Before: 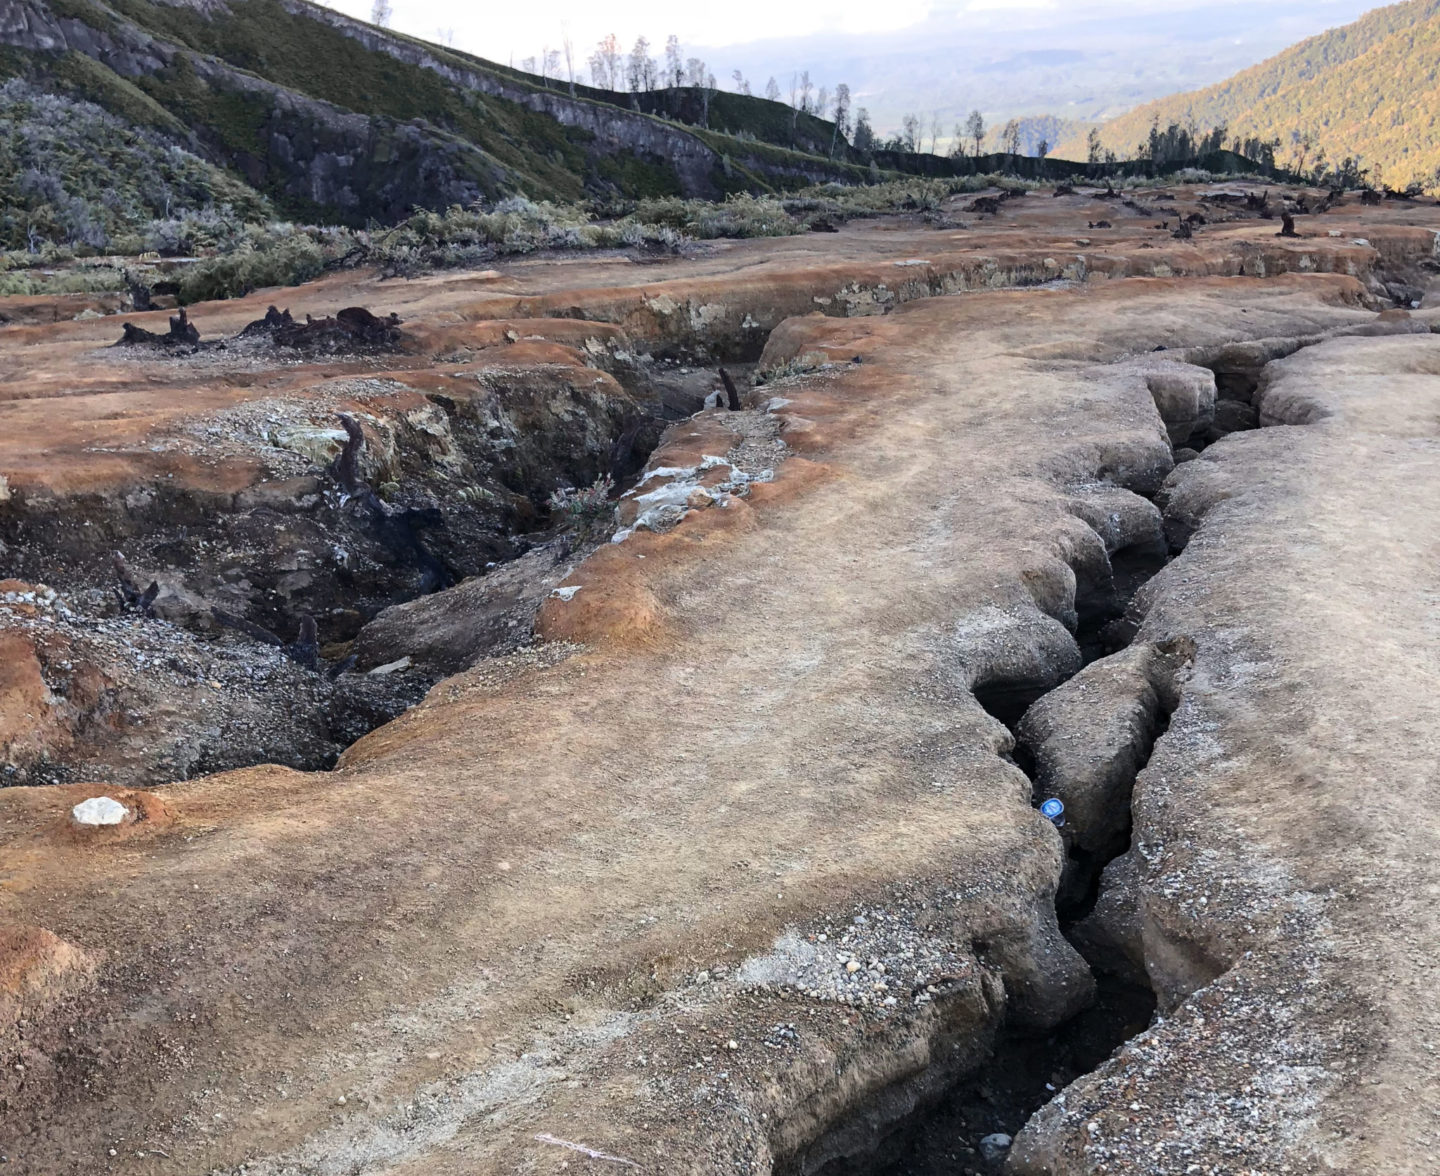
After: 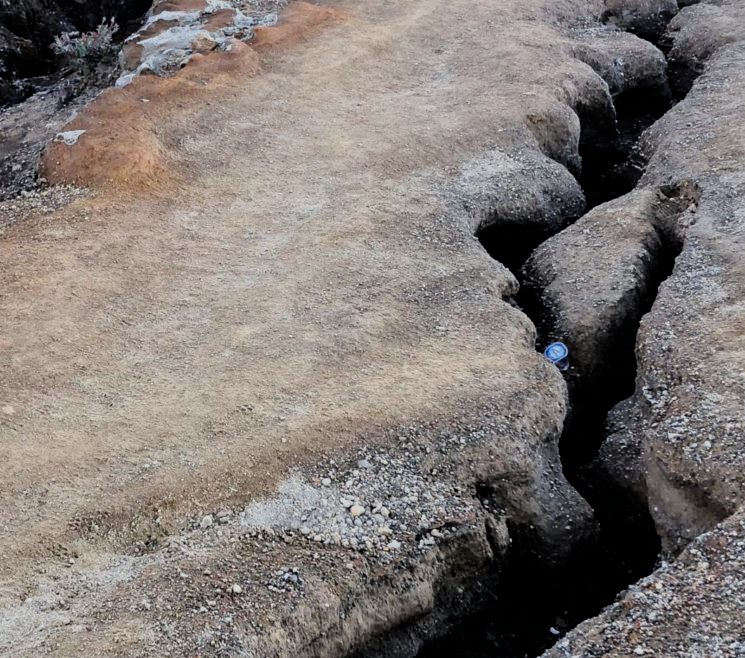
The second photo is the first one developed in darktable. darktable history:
contrast brightness saturation: contrast 0.05
filmic rgb: black relative exposure -4.88 EV, hardness 2.82
crop: left 34.479%, top 38.822%, right 13.718%, bottom 5.172%
